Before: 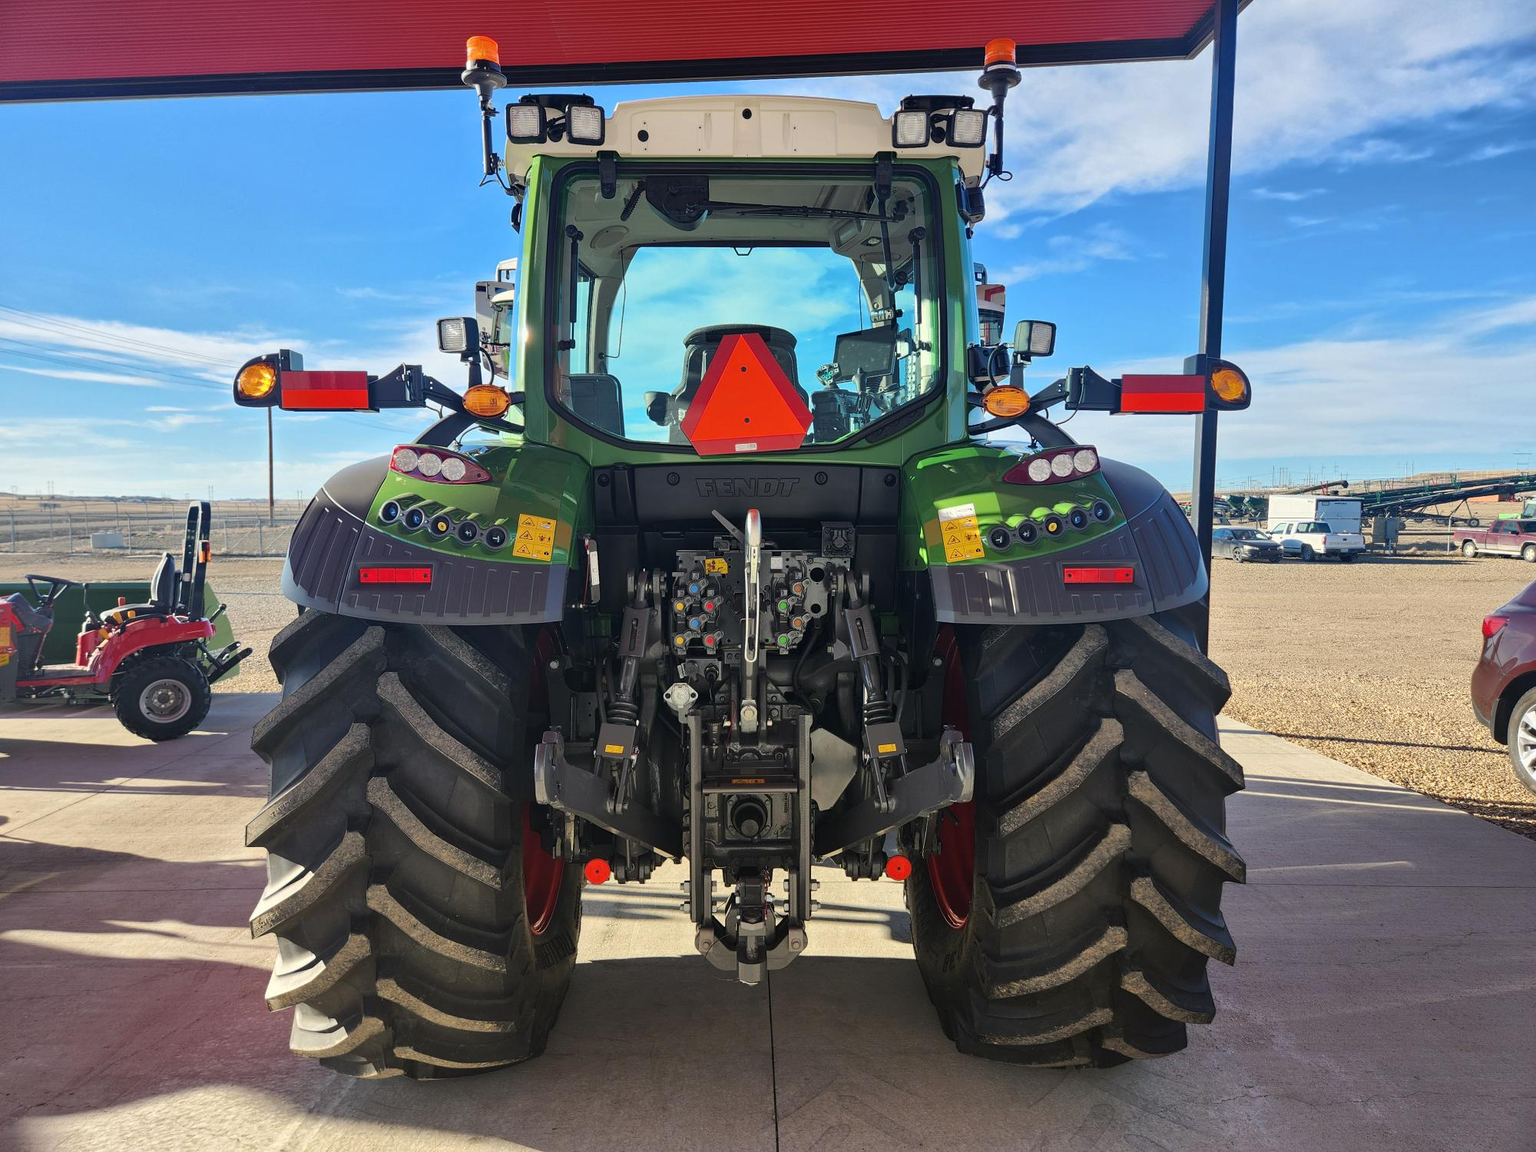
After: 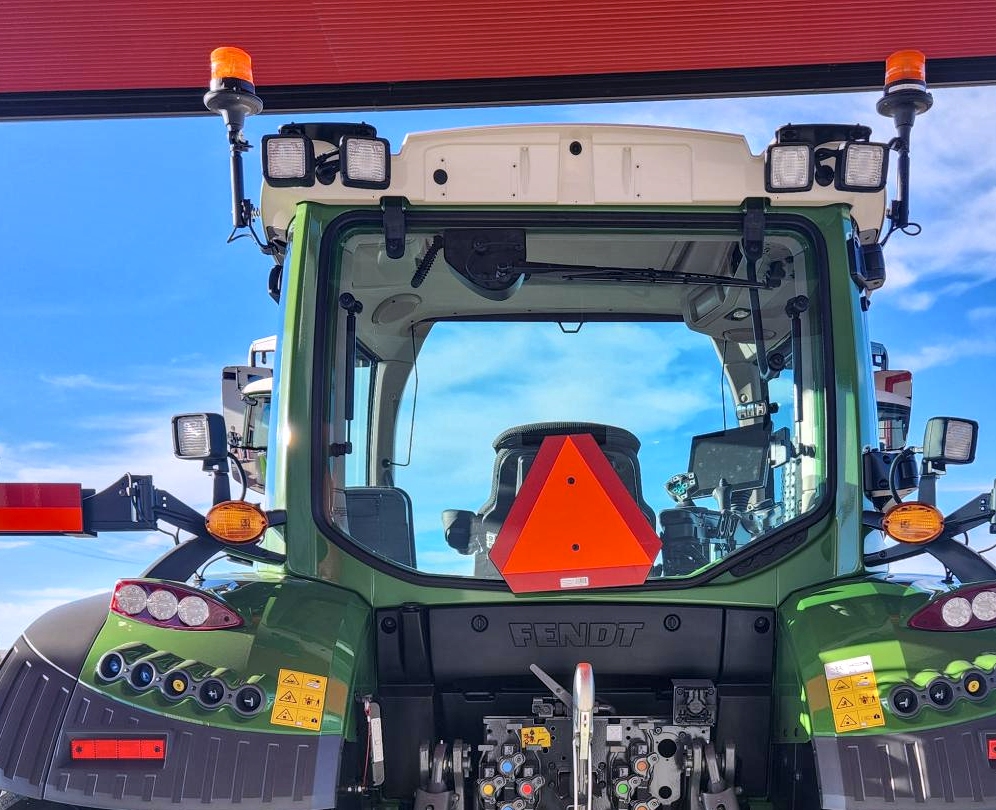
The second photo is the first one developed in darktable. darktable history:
color calibration: output R [1.063, -0.012, -0.003, 0], output B [-0.079, 0.047, 1, 0], illuminant F (fluorescent), F source F9 (Cool White Deluxe 4150 K) – high CRI, x 0.374, y 0.373, temperature 4156.03 K, gamut compression 0.977
crop: left 19.865%, right 30.325%, bottom 45.991%
exposure: exposure -0.025 EV, compensate highlight preservation false
local contrast: on, module defaults
shadows and highlights: white point adjustment 0.857, soften with gaussian
